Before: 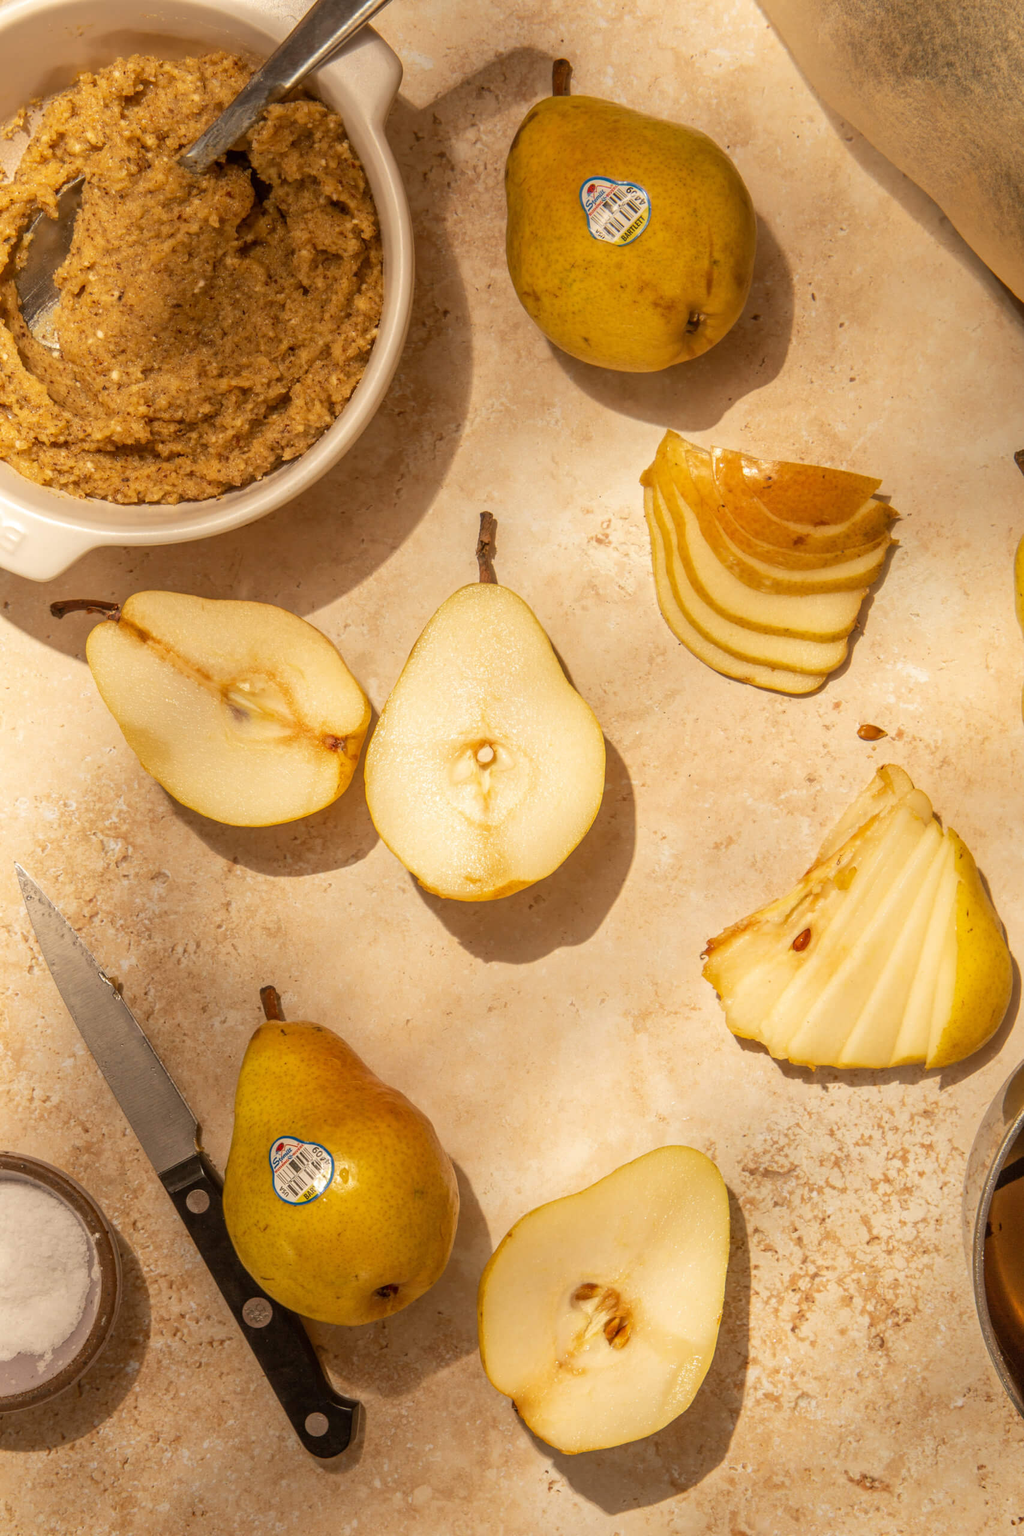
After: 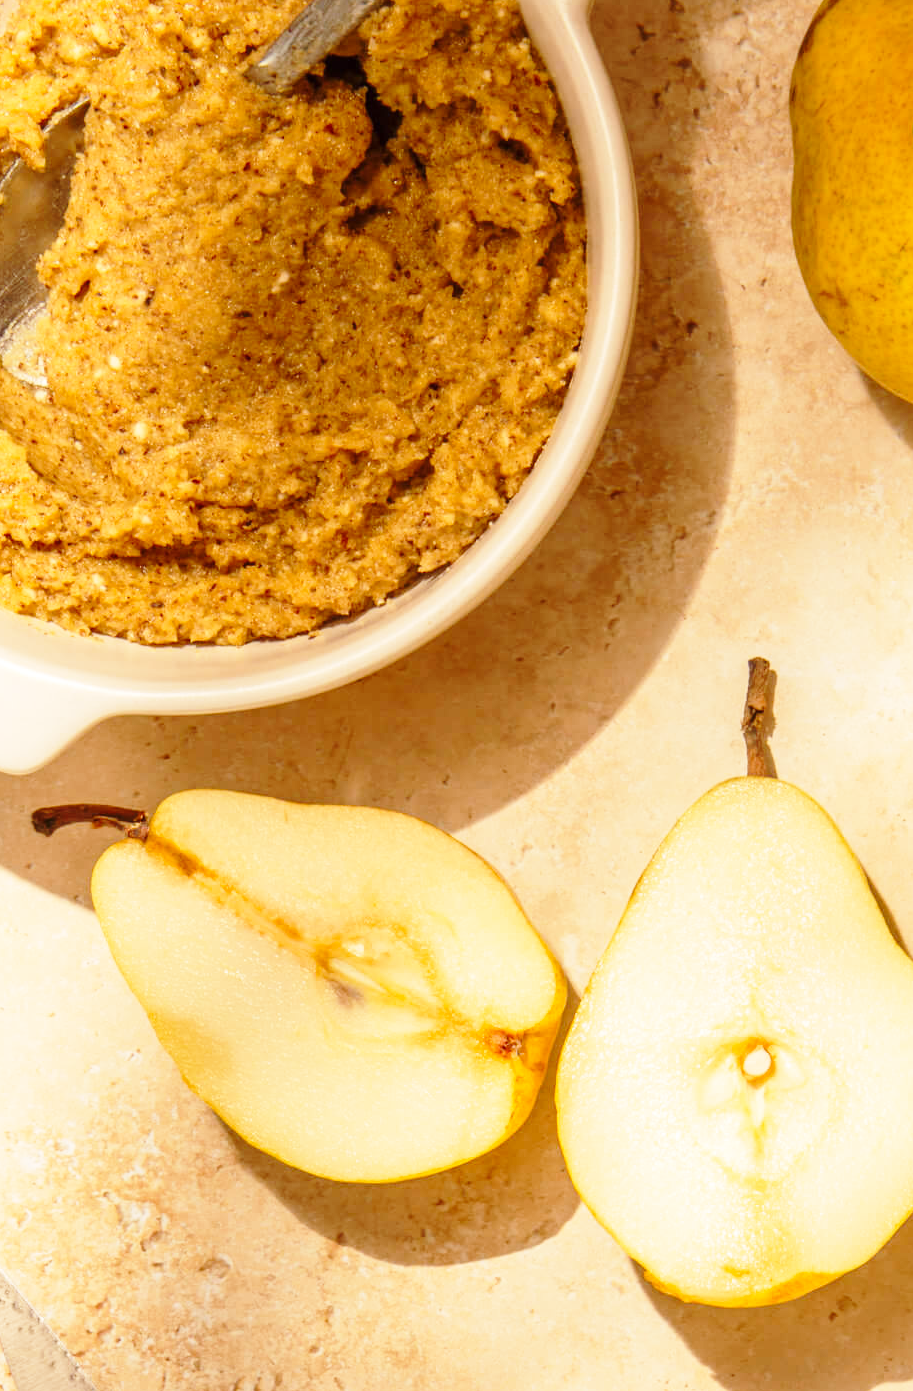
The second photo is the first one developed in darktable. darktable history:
crop and rotate: left 3.057%, top 7.639%, right 43.445%, bottom 38.01%
color correction: highlights b* 0.062
base curve: curves: ch0 [(0, 0) (0.028, 0.03) (0.121, 0.232) (0.46, 0.748) (0.859, 0.968) (1, 1)], preserve colors none
